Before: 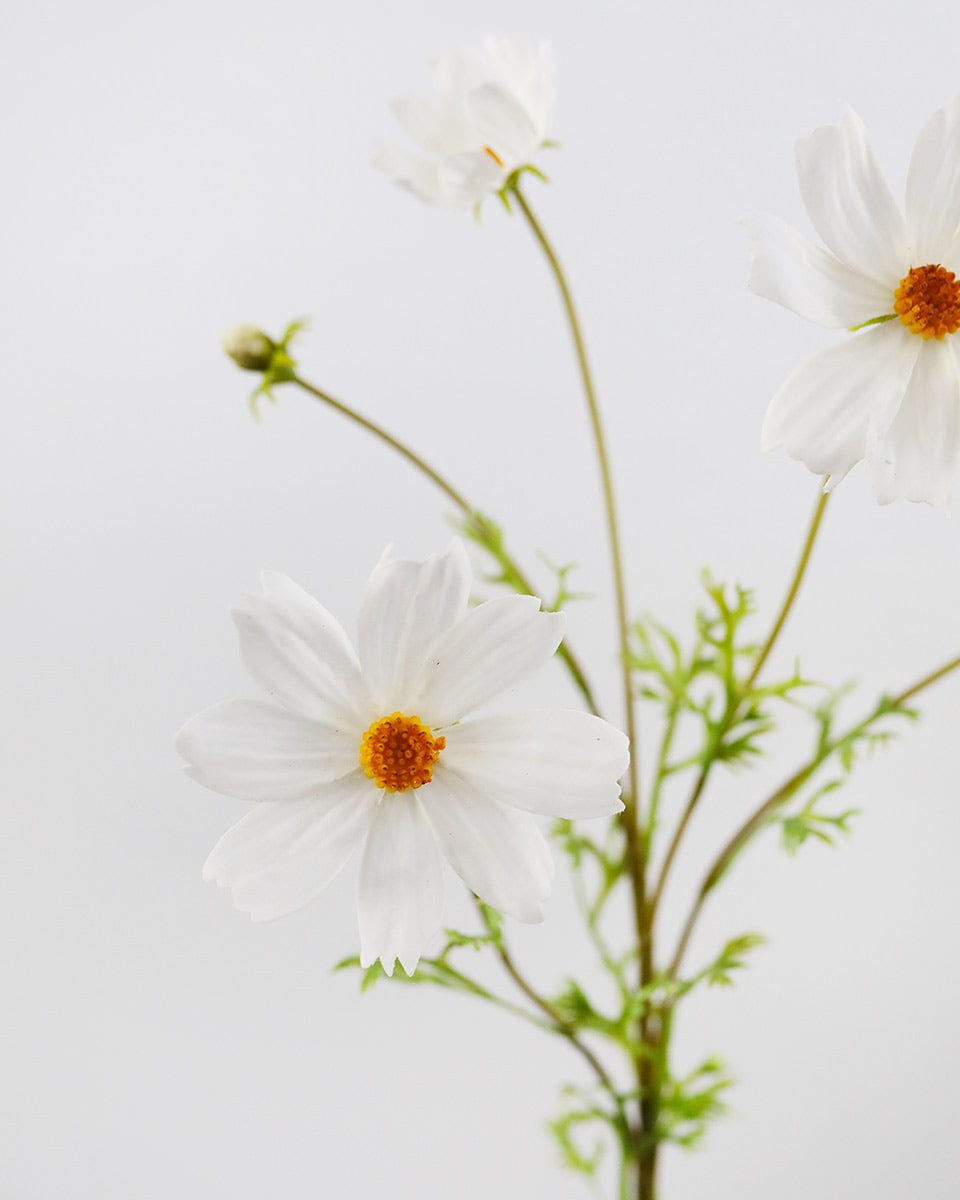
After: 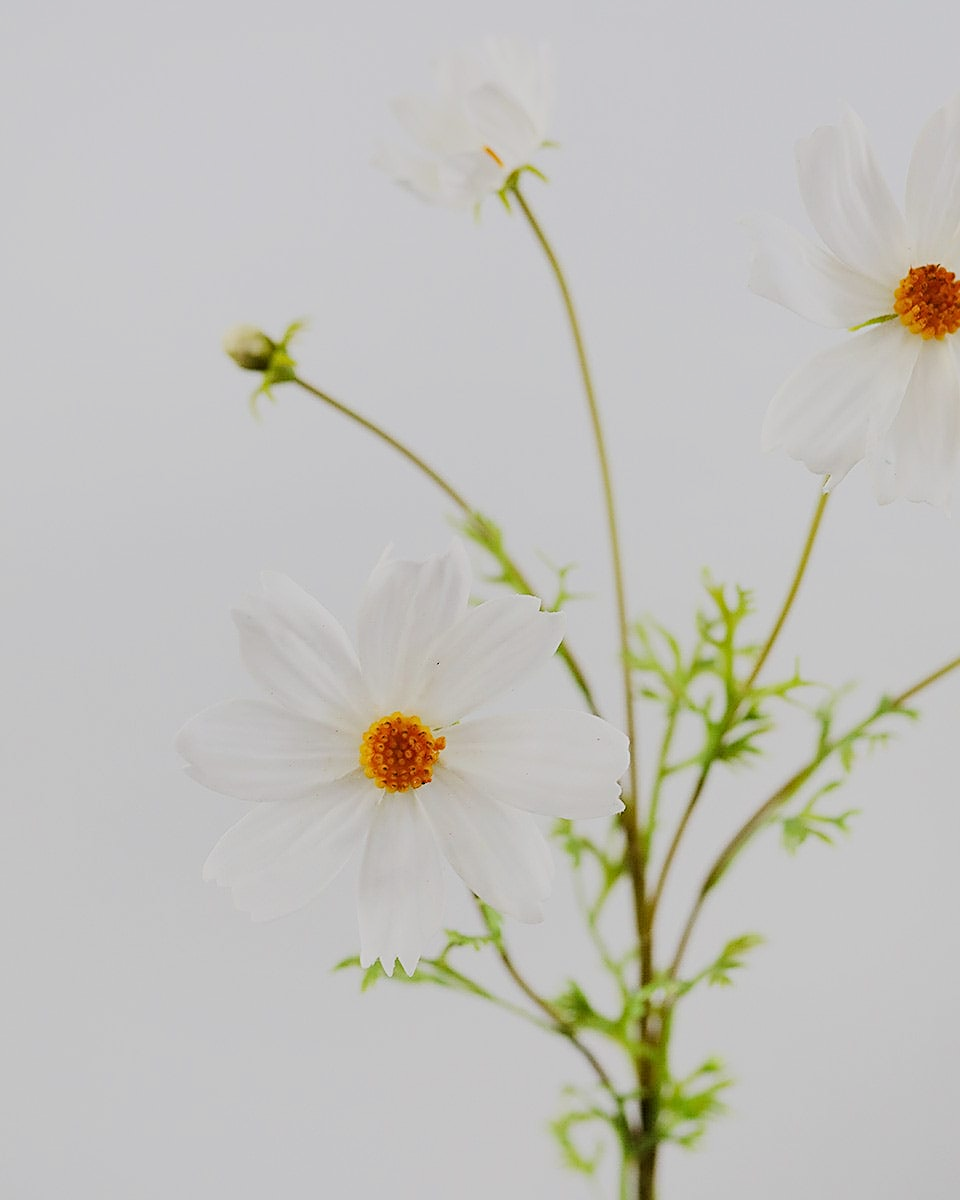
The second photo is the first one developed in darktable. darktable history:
filmic rgb: black relative exposure -7.65 EV, white relative exposure 4.56 EV, hardness 3.61, color science v6 (2022)
sharpen: on, module defaults
